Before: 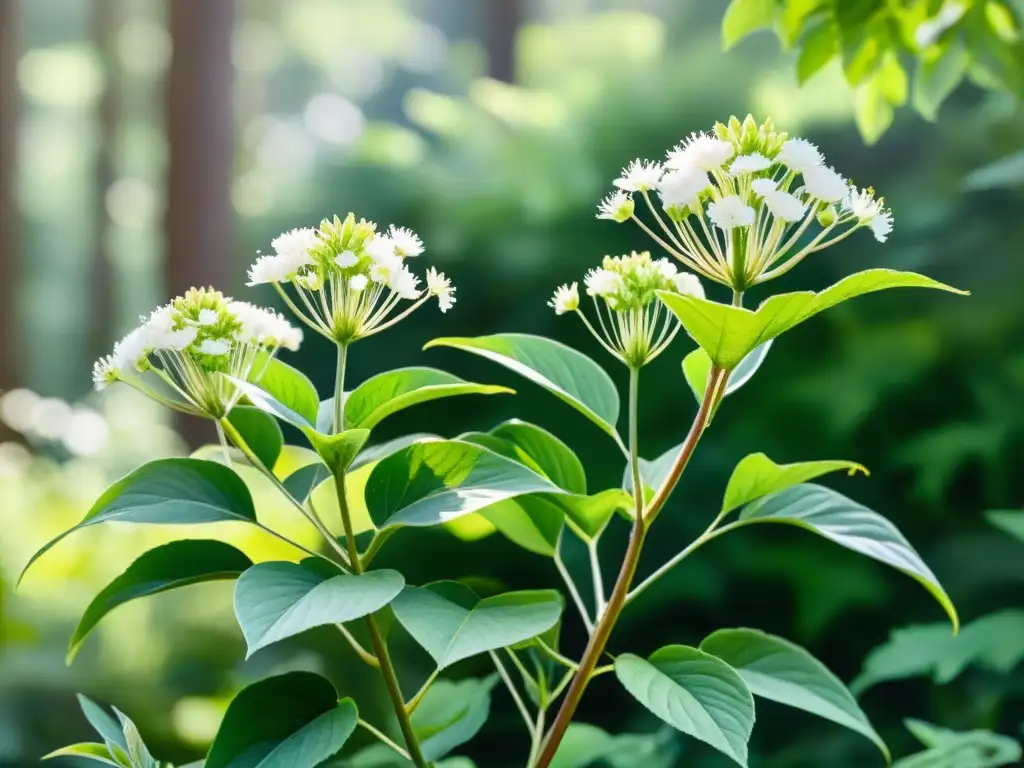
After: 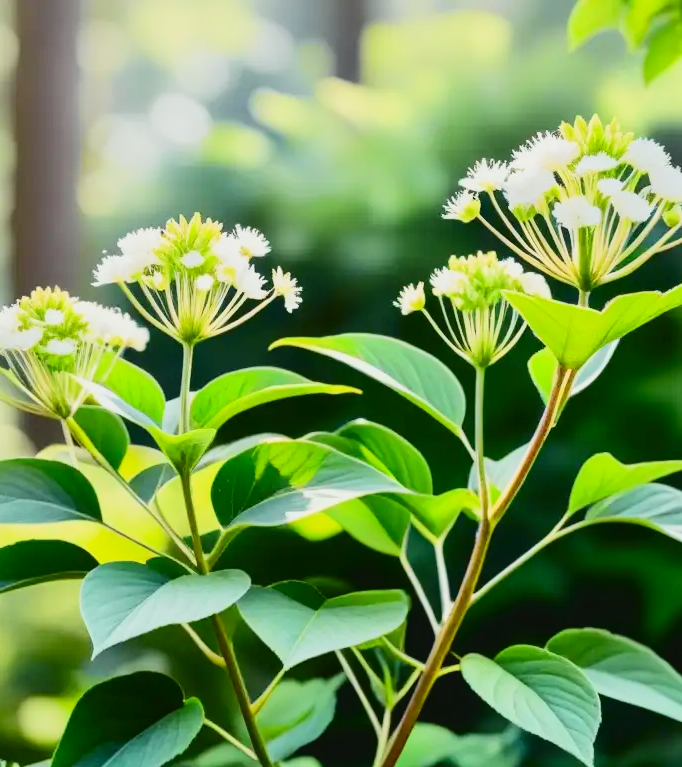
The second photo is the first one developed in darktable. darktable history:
crop and rotate: left 15.055%, right 18.278%
tone curve: curves: ch0 [(0, 0.03) (0.113, 0.087) (0.207, 0.184) (0.515, 0.612) (0.712, 0.793) (1, 0.946)]; ch1 [(0, 0) (0.172, 0.123) (0.317, 0.279) (0.407, 0.401) (0.476, 0.482) (0.505, 0.499) (0.534, 0.534) (0.632, 0.645) (0.726, 0.745) (1, 1)]; ch2 [(0, 0) (0.411, 0.424) (0.476, 0.492) (0.521, 0.524) (0.541, 0.559) (0.65, 0.699) (1, 1)], color space Lab, independent channels, preserve colors none
